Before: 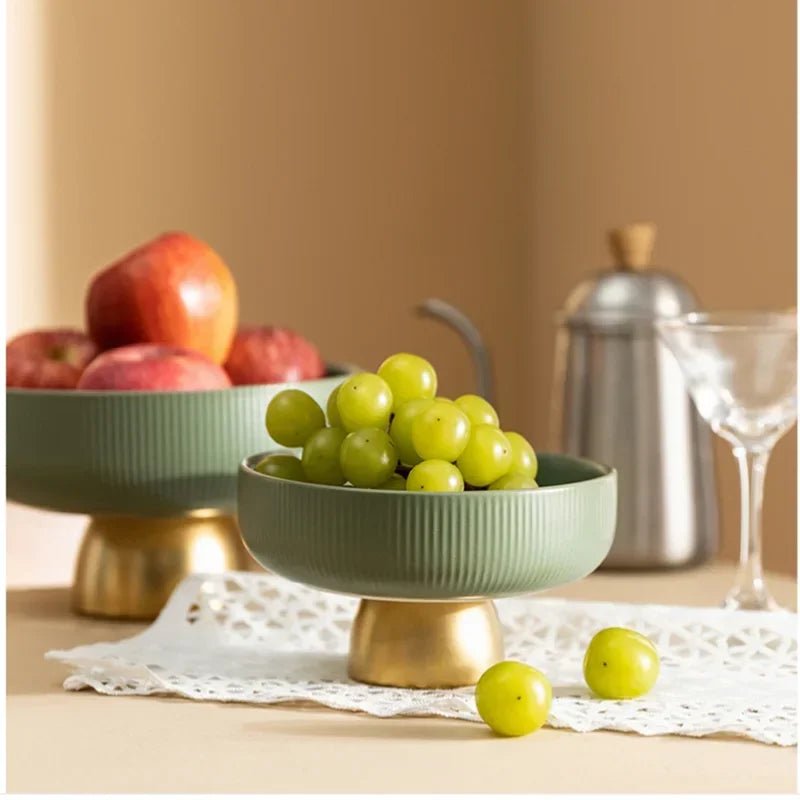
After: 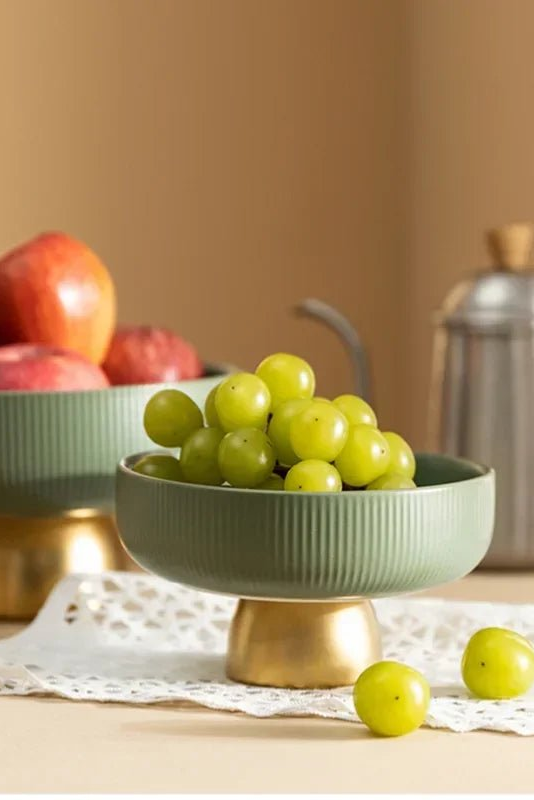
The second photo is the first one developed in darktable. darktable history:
exposure: exposure 0.014 EV, compensate highlight preservation false
crop and rotate: left 15.284%, right 17.964%
